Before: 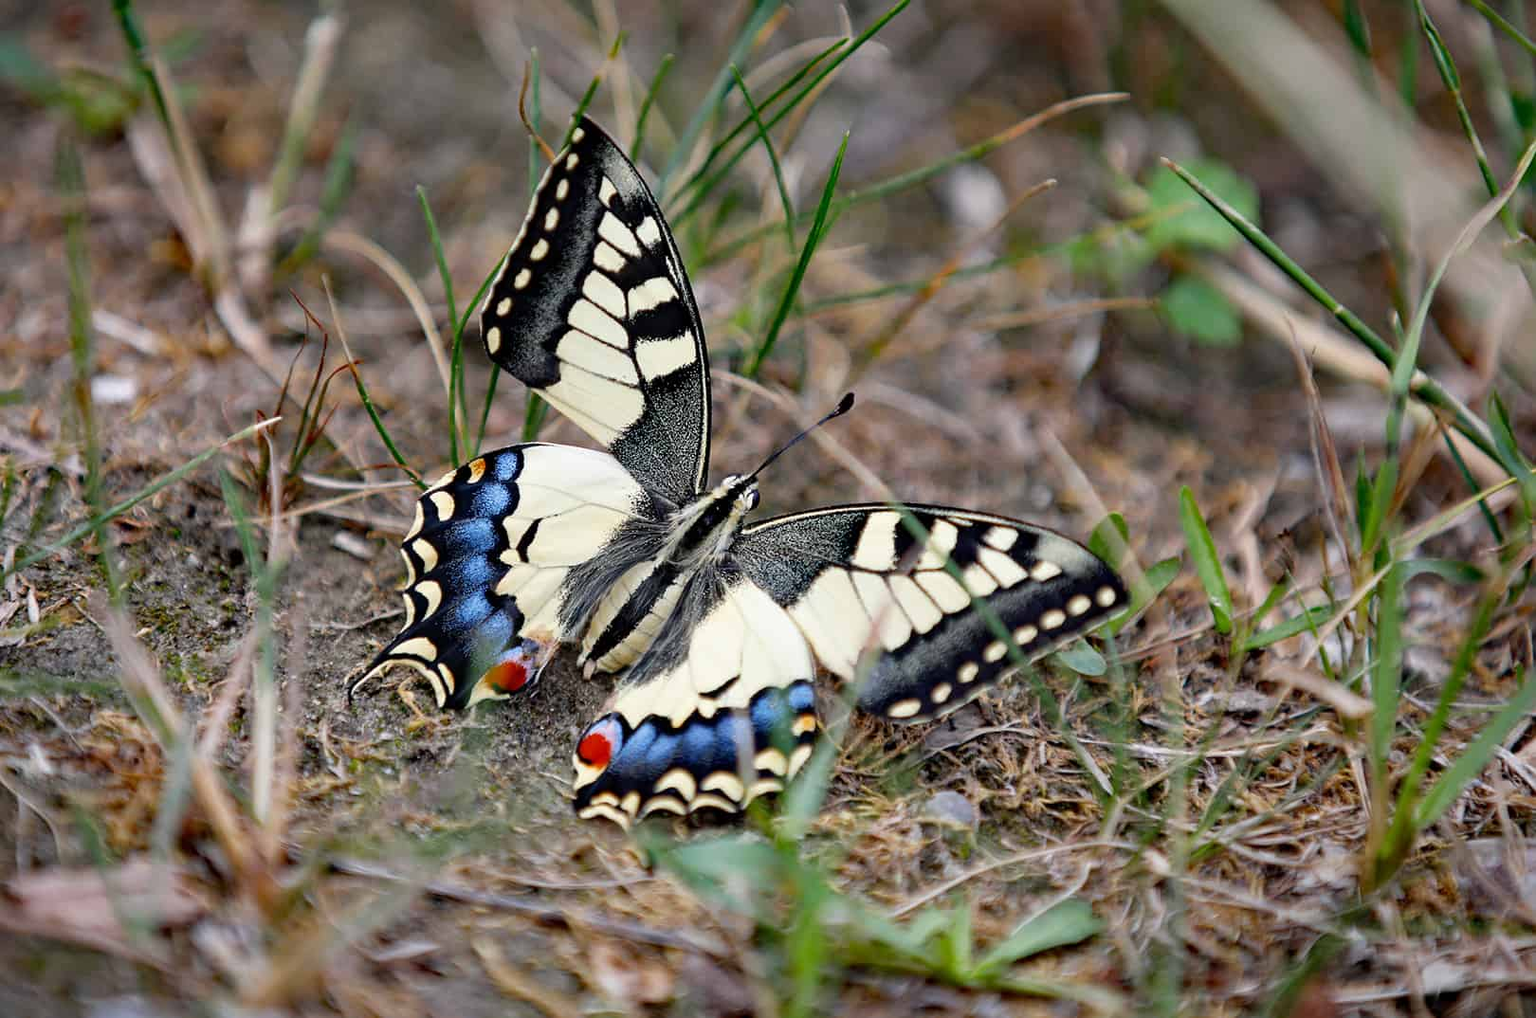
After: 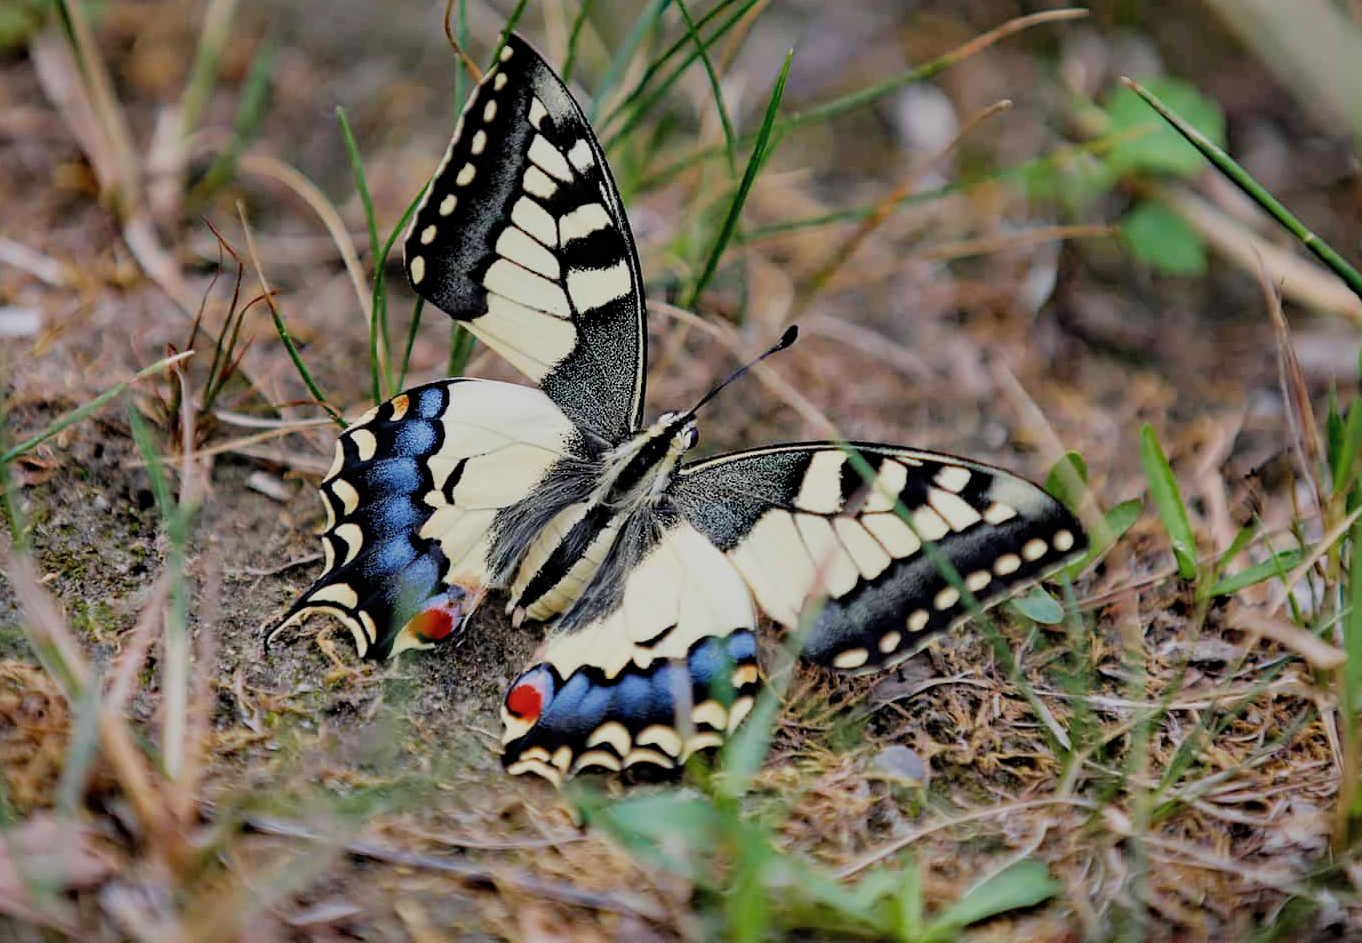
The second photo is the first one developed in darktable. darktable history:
filmic rgb: black relative exposure -7.65 EV, white relative exposure 4.56 EV, threshold 3.04 EV, hardness 3.61, add noise in highlights 0.002, preserve chrominance max RGB, color science v3 (2019), use custom middle-gray values true, contrast in highlights soft, enable highlight reconstruction true
crop: left 6.385%, top 8.357%, right 9.532%, bottom 3.792%
velvia: on, module defaults
exposure: compensate exposure bias true, compensate highlight preservation false
